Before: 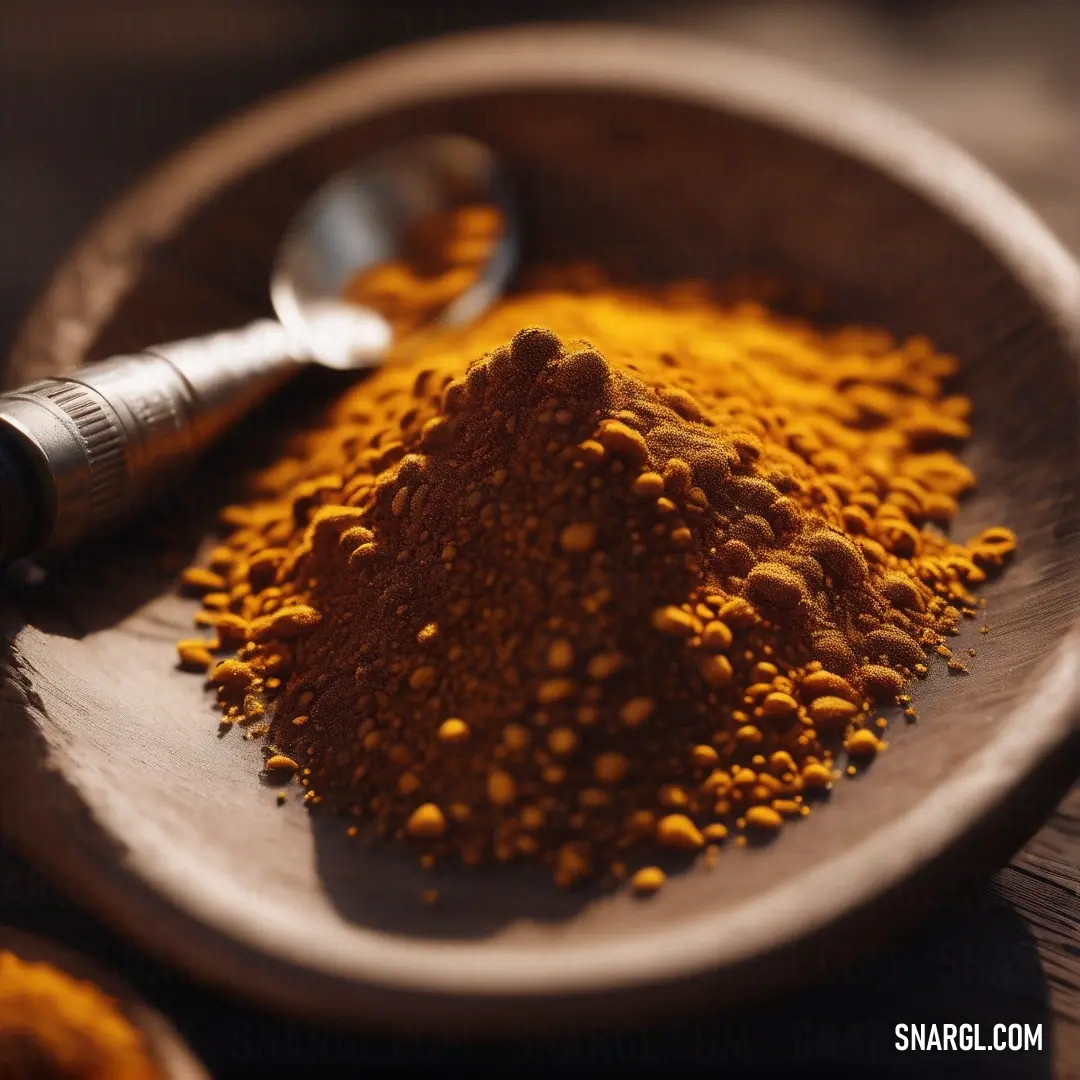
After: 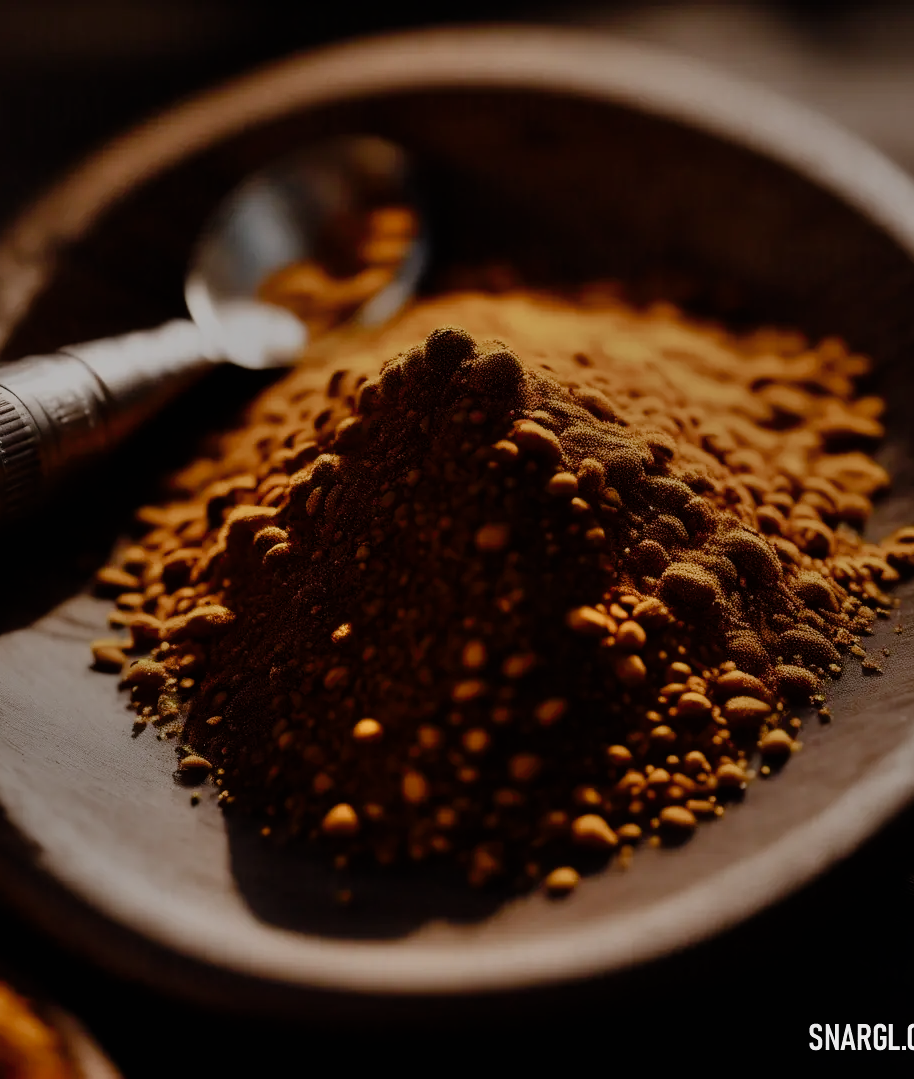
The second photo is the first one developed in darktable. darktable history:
crop: left 7.967%, right 7.392%
color balance rgb: perceptual saturation grading › global saturation 20%, perceptual saturation grading › highlights -25.081%, perceptual saturation grading › shadows 24.431%, perceptual brilliance grading › global brilliance -48.24%
filmic rgb: black relative exposure -7.65 EV, white relative exposure 4.56 EV, hardness 3.61, iterations of high-quality reconstruction 0
shadows and highlights: soften with gaussian
